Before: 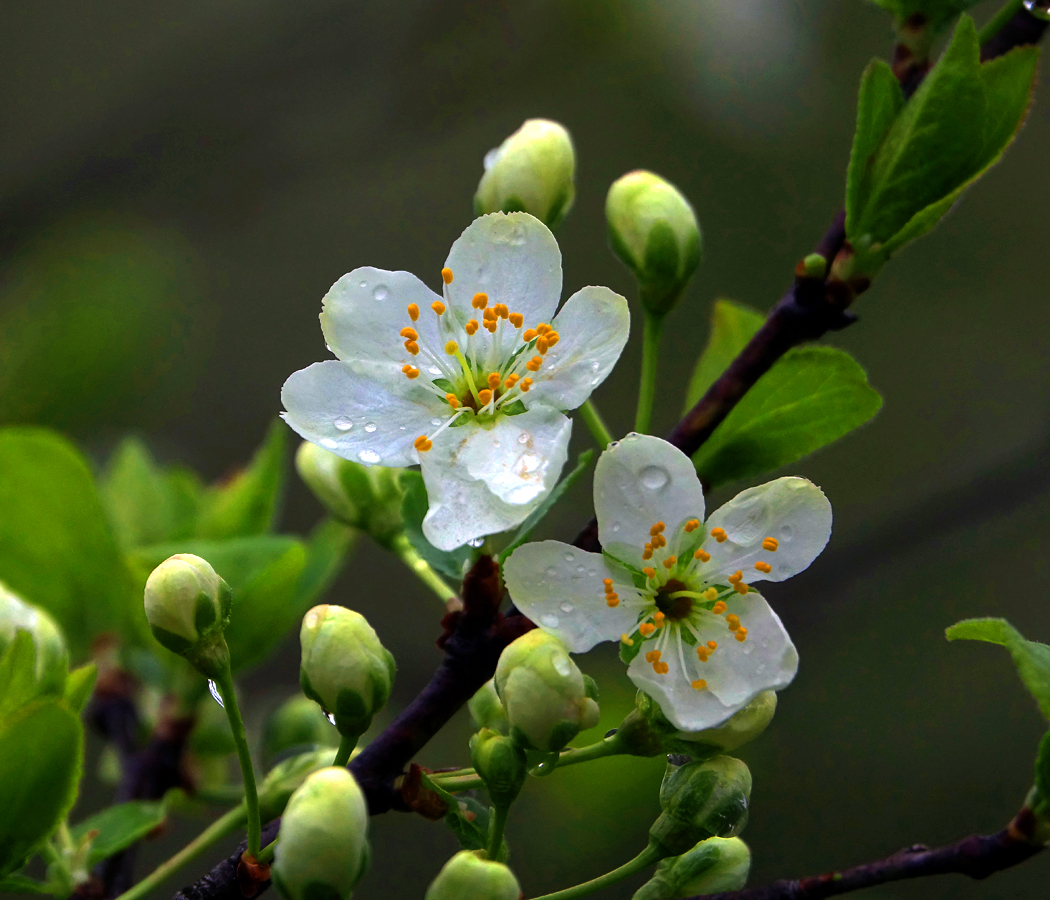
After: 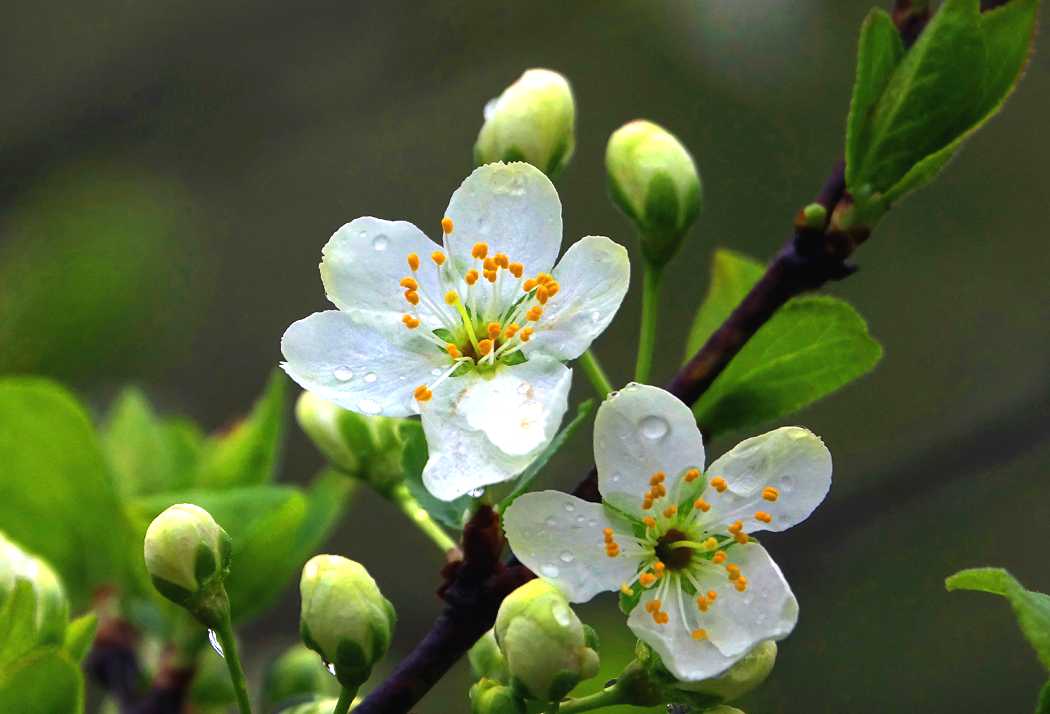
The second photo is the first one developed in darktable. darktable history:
exposure: black level correction -0.002, exposure 0.534 EV, compensate exposure bias true, compensate highlight preservation false
crop and rotate: top 5.655%, bottom 14.906%
